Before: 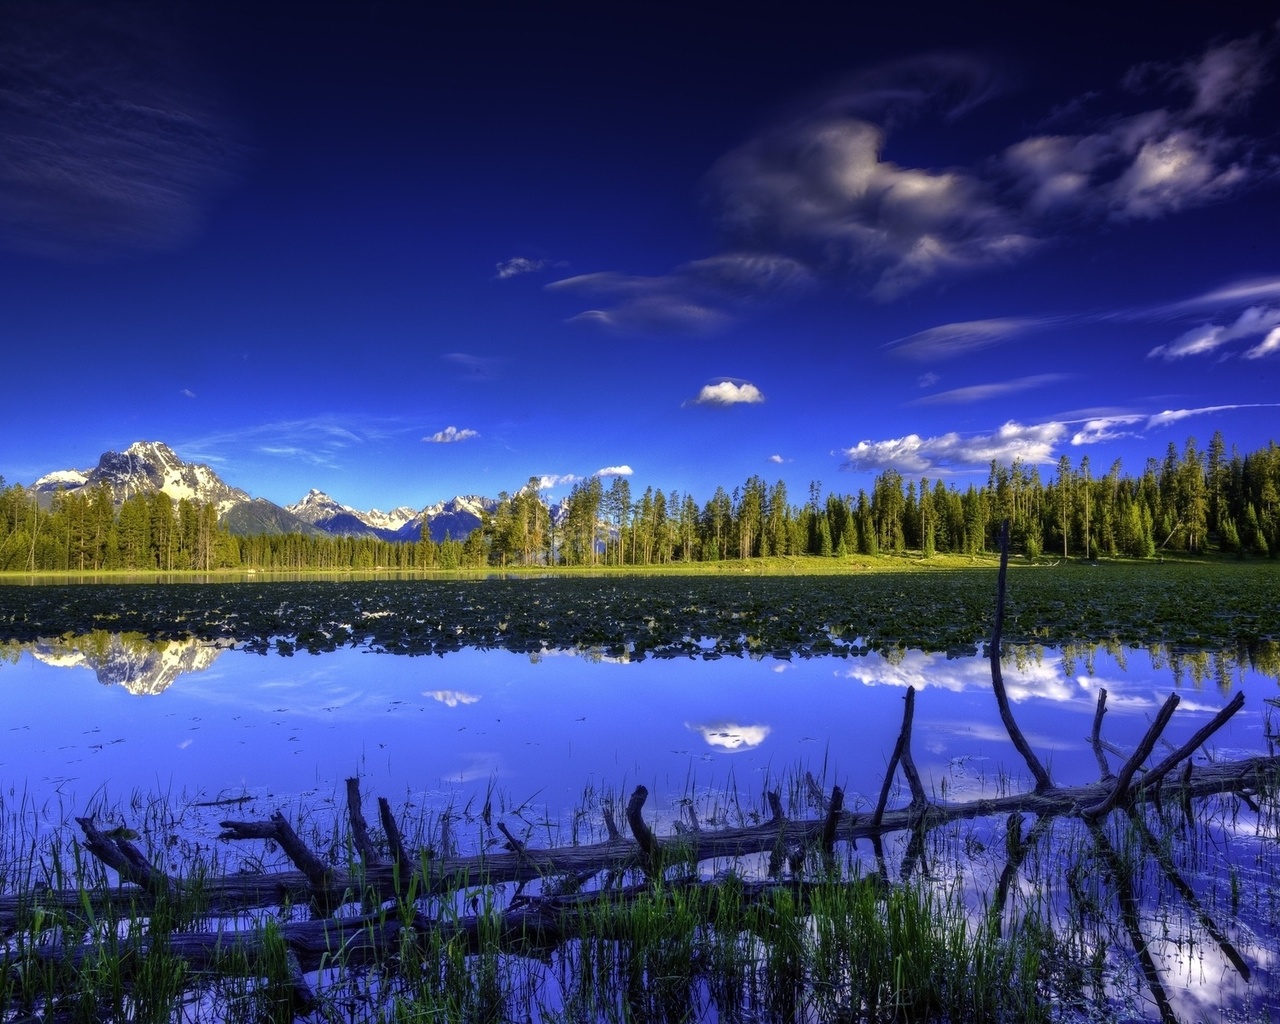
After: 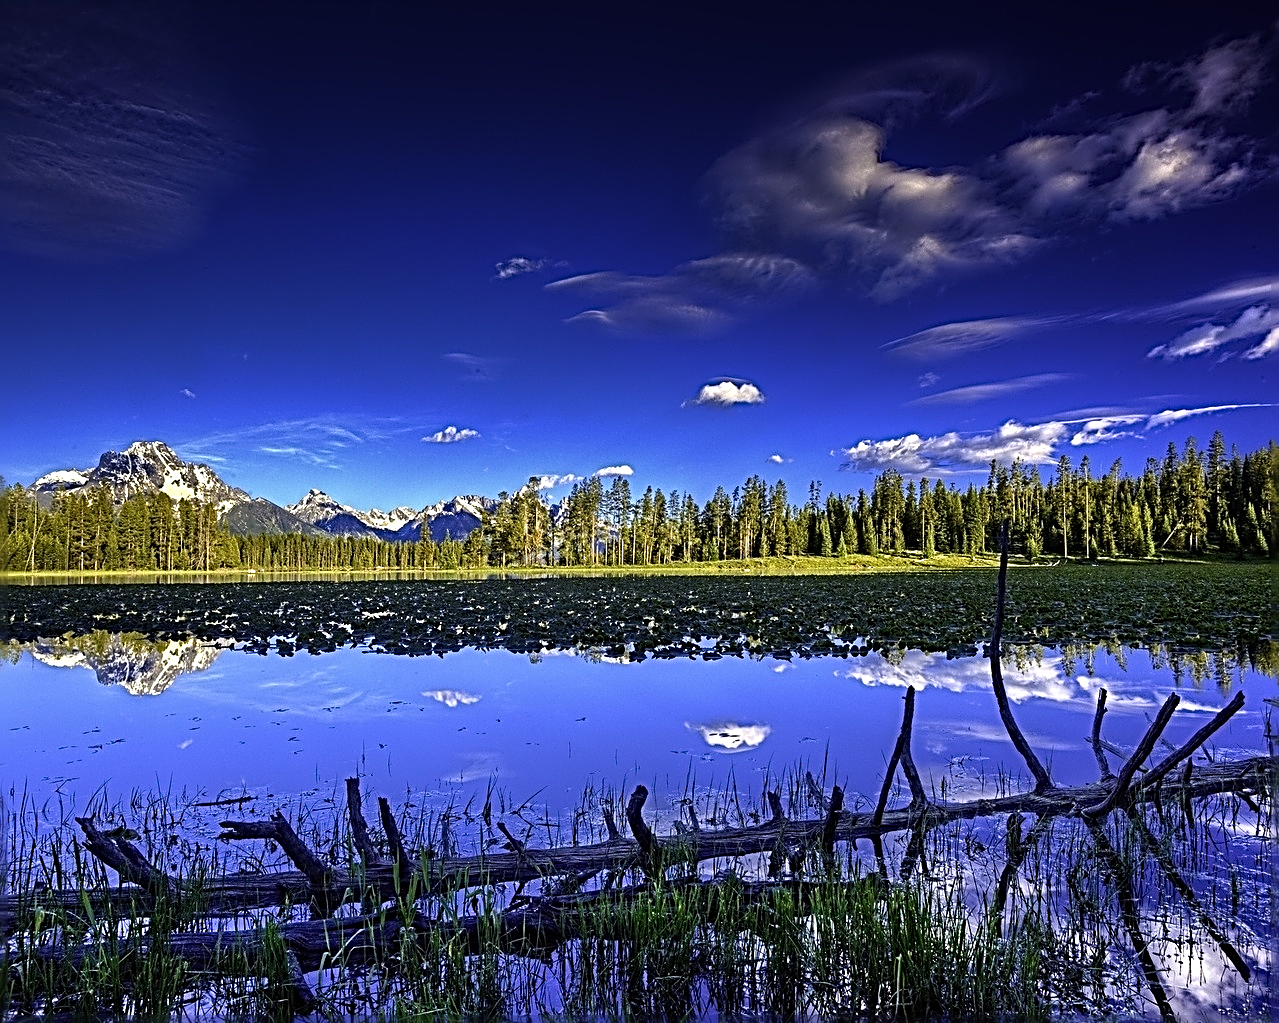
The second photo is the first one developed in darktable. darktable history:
crop: left 0.023%
sharpen: radius 3.18, amount 1.737
